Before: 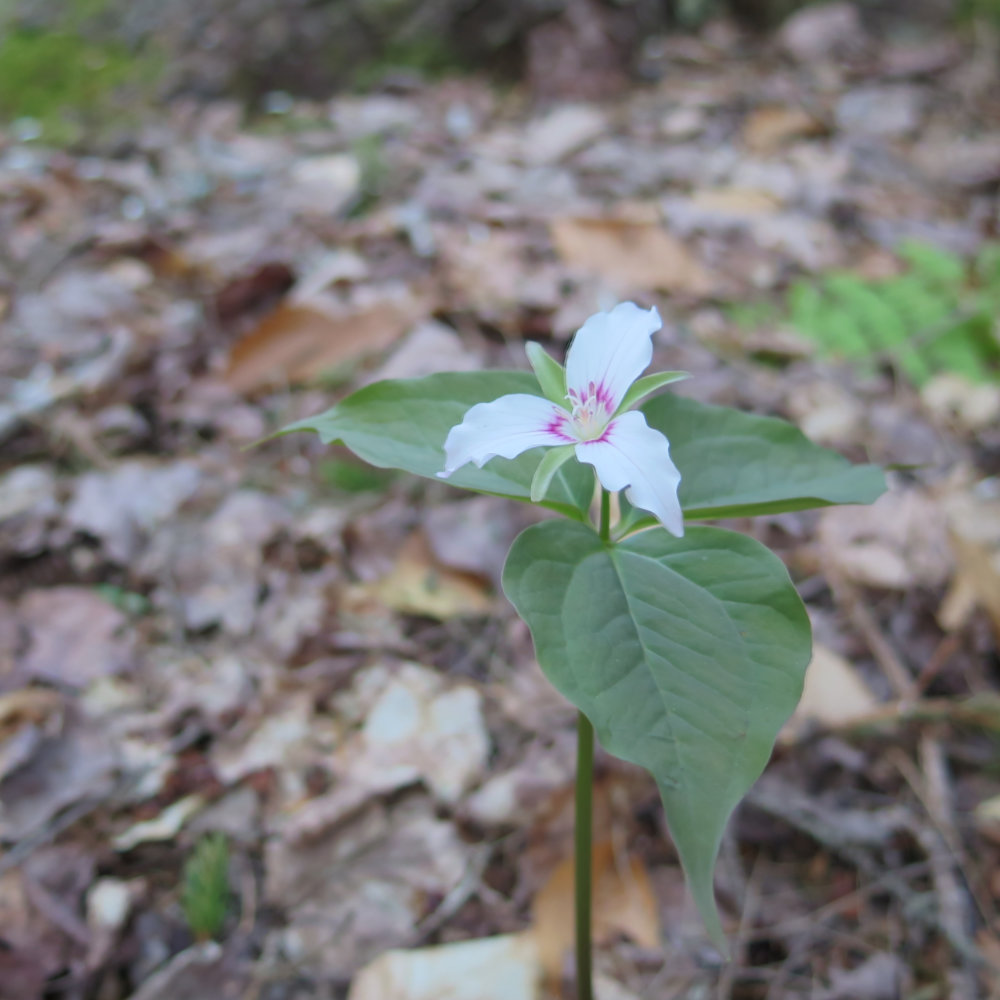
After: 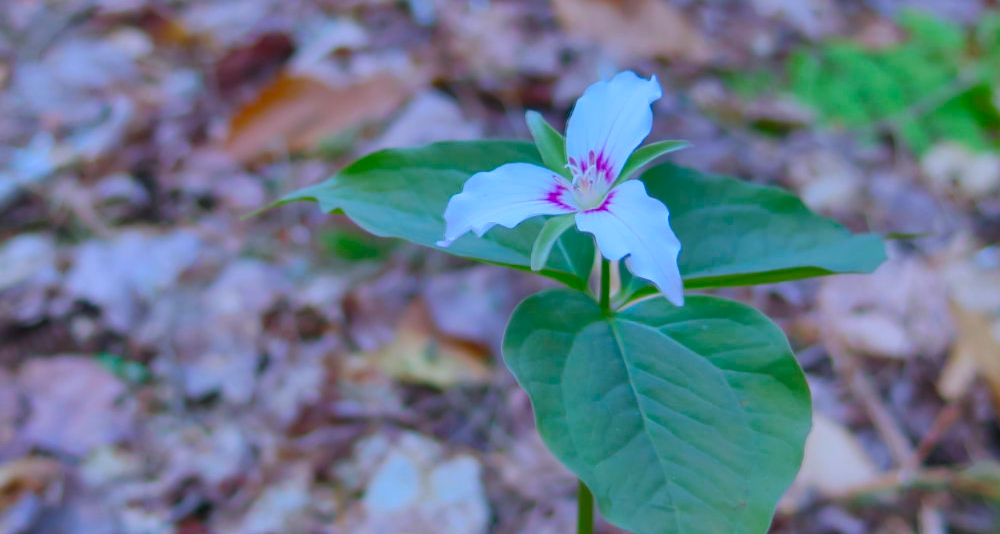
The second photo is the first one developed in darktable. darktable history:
crop and rotate: top 23.111%, bottom 23.432%
color calibration: illuminant as shot in camera, x 0.37, y 0.382, temperature 4320.5 K
shadows and highlights: radius 123.79, shadows 98.84, white point adjustment -3.08, highlights -99.09, soften with gaussian
color balance rgb: perceptual saturation grading › global saturation 36.911%, perceptual saturation grading › shadows 34.862%, perceptual brilliance grading › mid-tones 10.118%, perceptual brilliance grading › shadows 14.704%, global vibrance 20%
